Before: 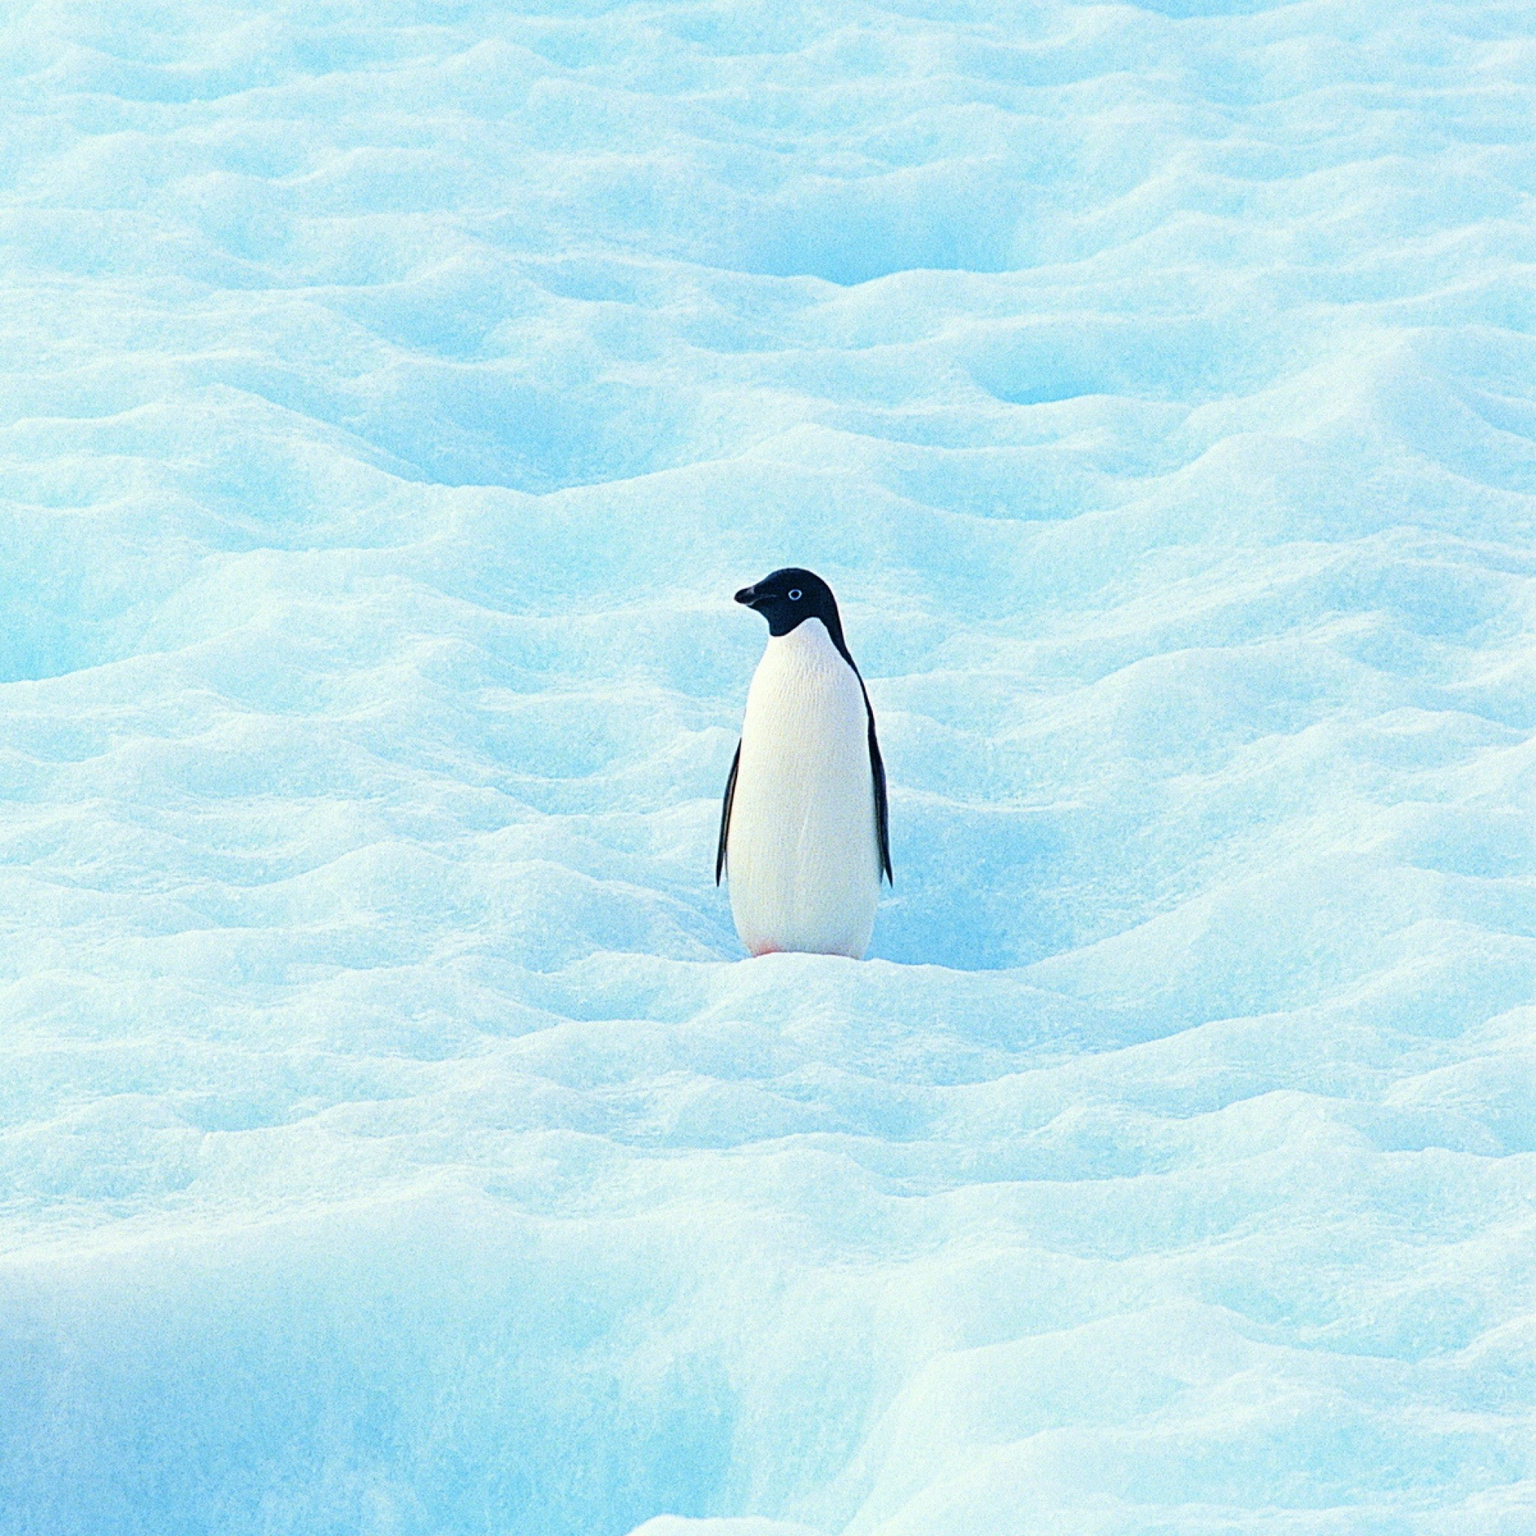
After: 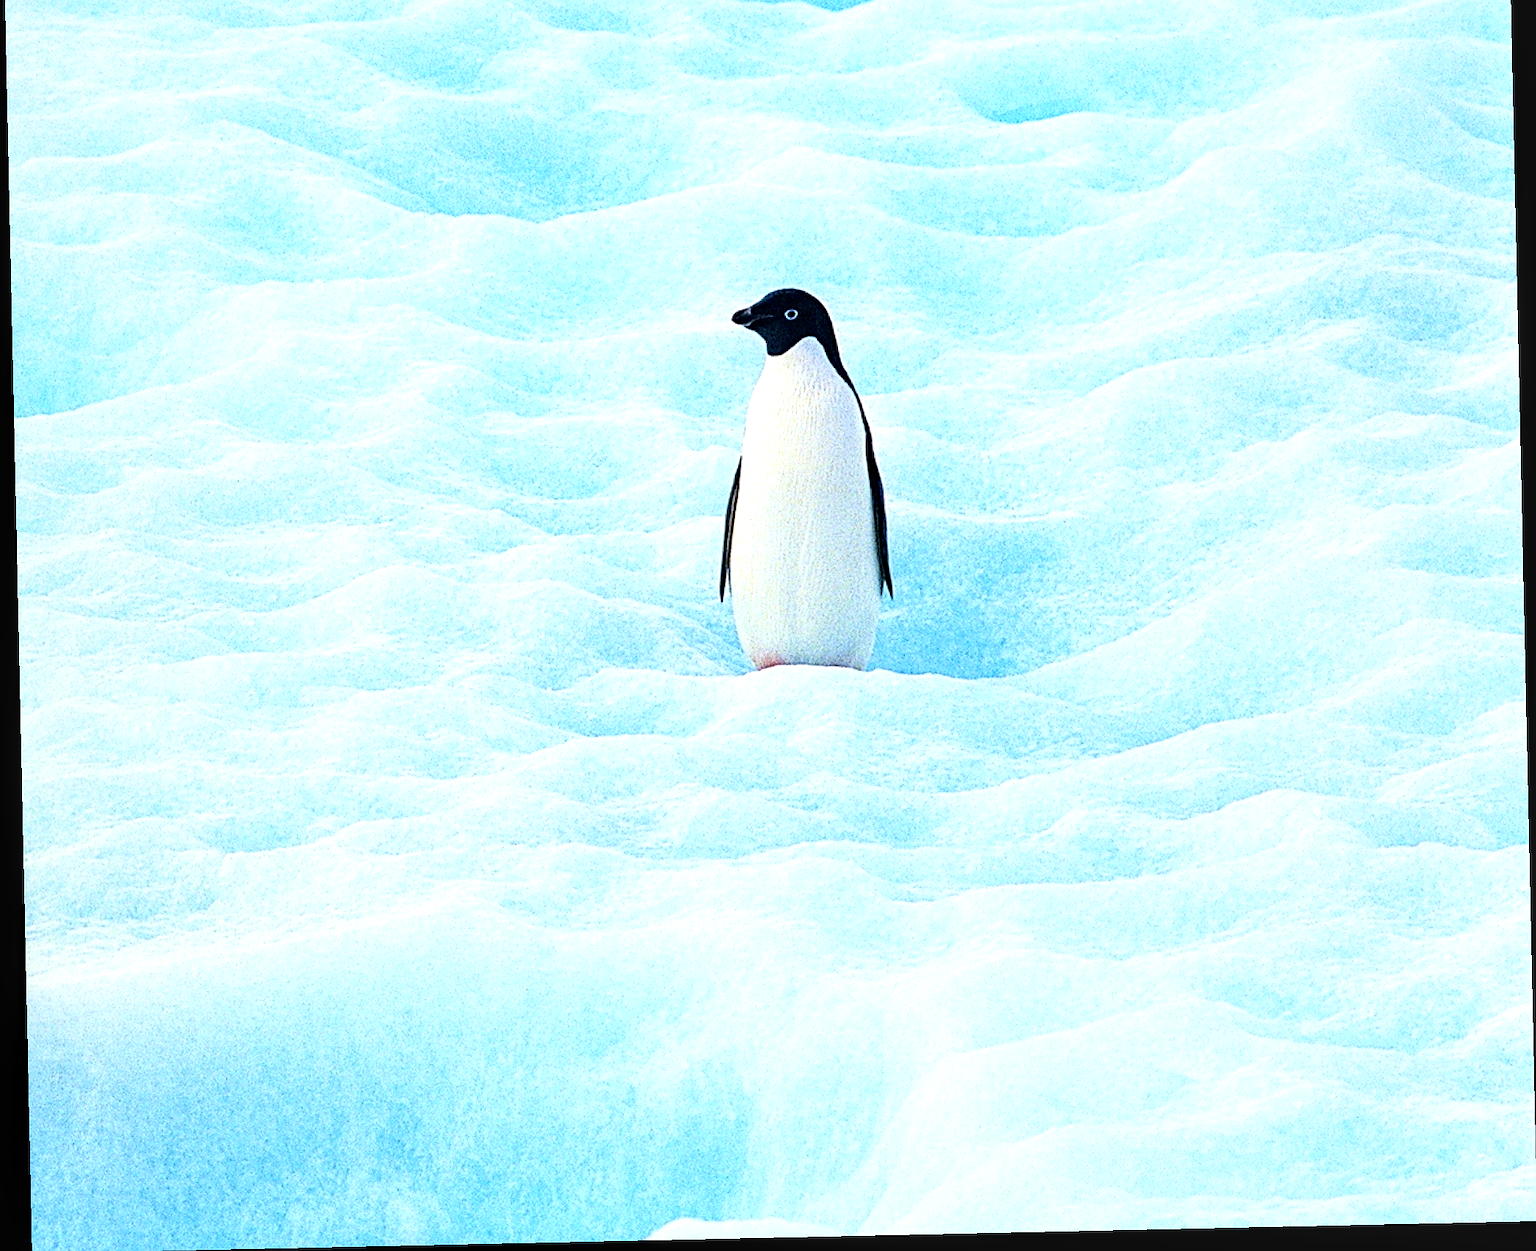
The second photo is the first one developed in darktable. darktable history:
crop and rotate: top 18.507%
sharpen: radius 1
tone equalizer: -8 EV -0.417 EV, -7 EV -0.389 EV, -6 EV -0.333 EV, -5 EV -0.222 EV, -3 EV 0.222 EV, -2 EV 0.333 EV, -1 EV 0.389 EV, +0 EV 0.417 EV, edges refinement/feathering 500, mask exposure compensation -1.57 EV, preserve details no
rgb curve: curves: ch0 [(0, 0) (0.078, 0.051) (0.929, 0.956) (1, 1)], compensate middle gray true
local contrast: detail 135%, midtone range 0.75
haze removal: compatibility mode true, adaptive false
rotate and perspective: rotation -1.24°, automatic cropping off
